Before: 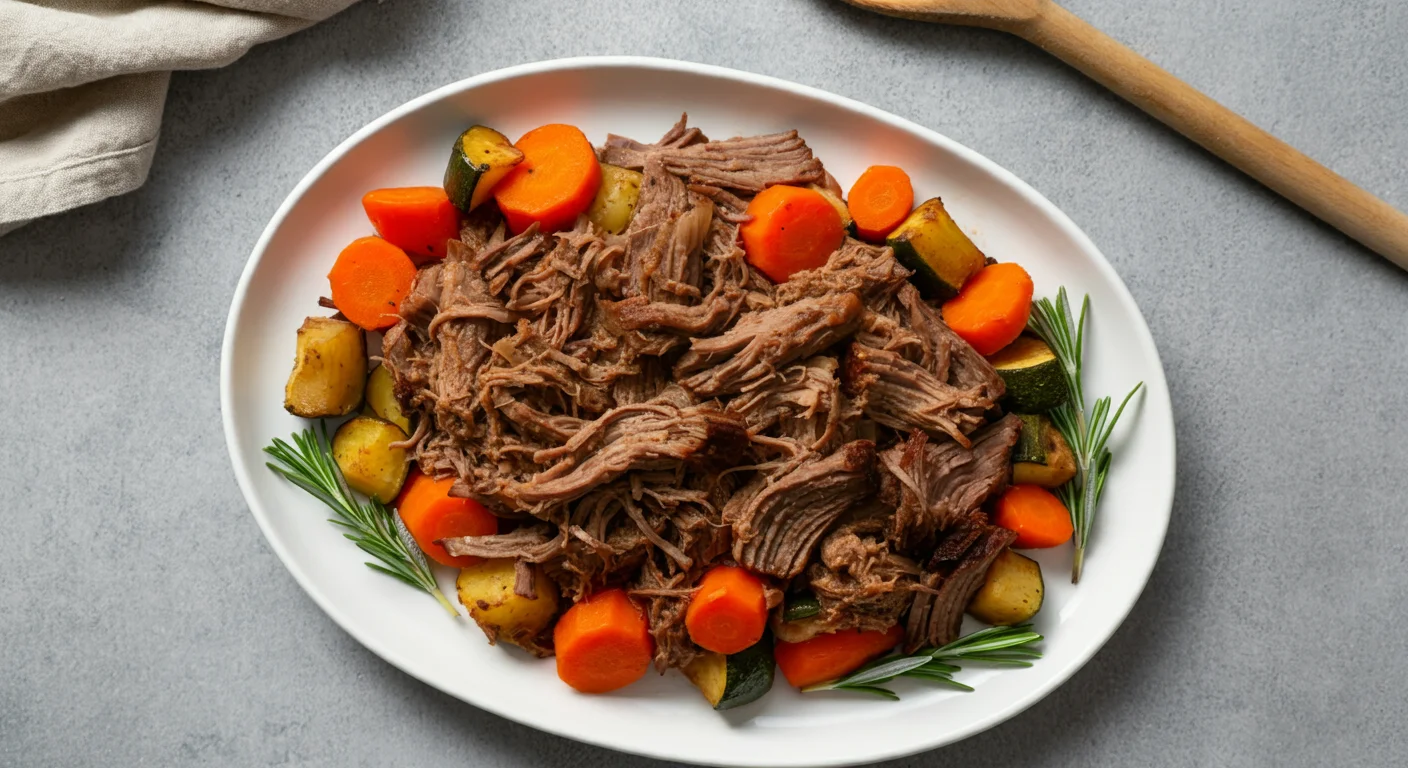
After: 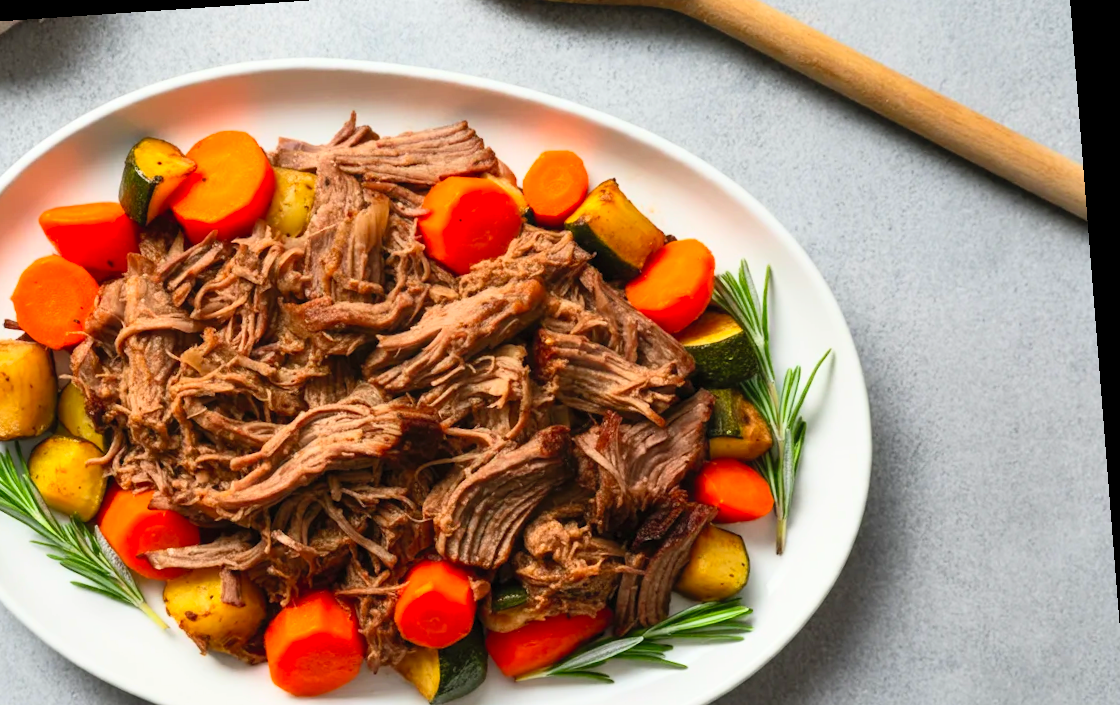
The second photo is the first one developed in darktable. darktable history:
contrast brightness saturation: contrast 0.24, brightness 0.26, saturation 0.39
crop: left 23.095%, top 5.827%, bottom 11.854%
rotate and perspective: rotation -4.2°, shear 0.006, automatic cropping off
